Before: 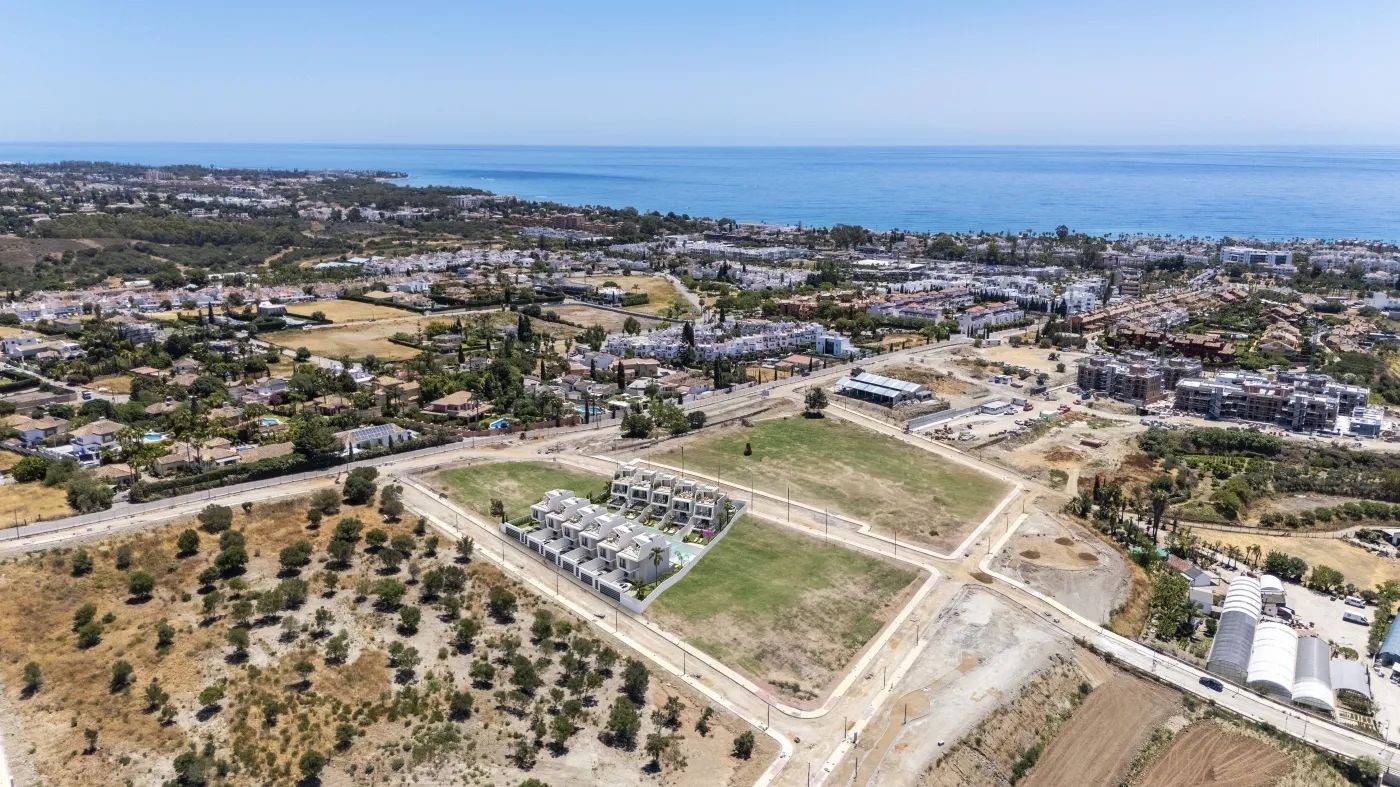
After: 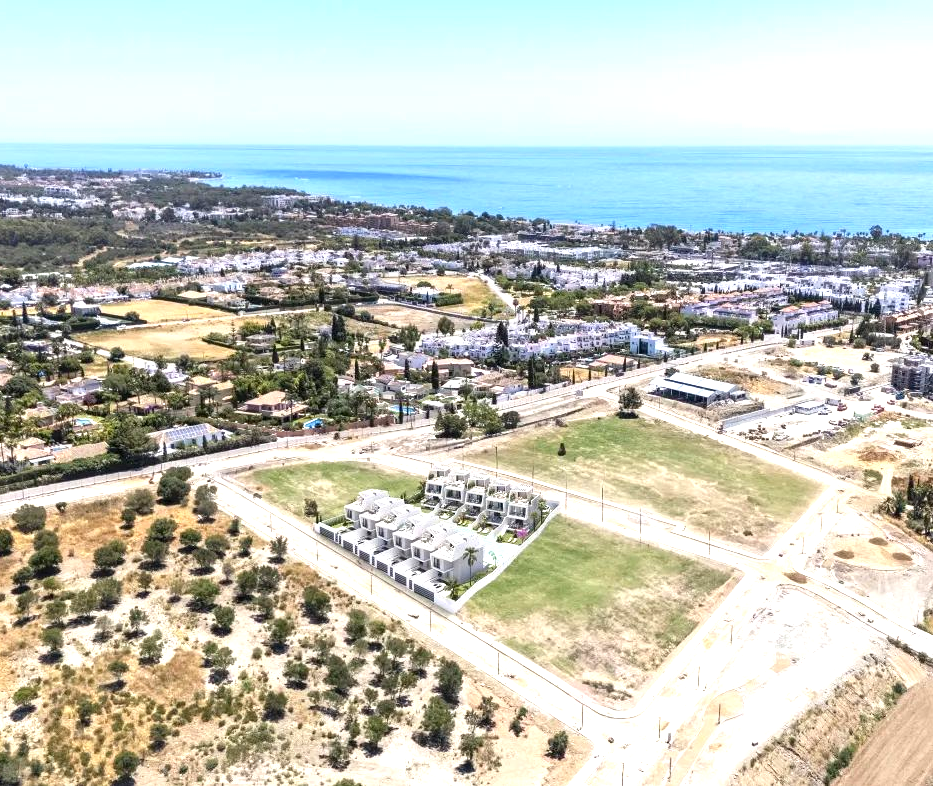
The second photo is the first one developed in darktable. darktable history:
crop and rotate: left 13.337%, right 19.958%
exposure: exposure 1 EV, compensate exposure bias true, compensate highlight preservation false
